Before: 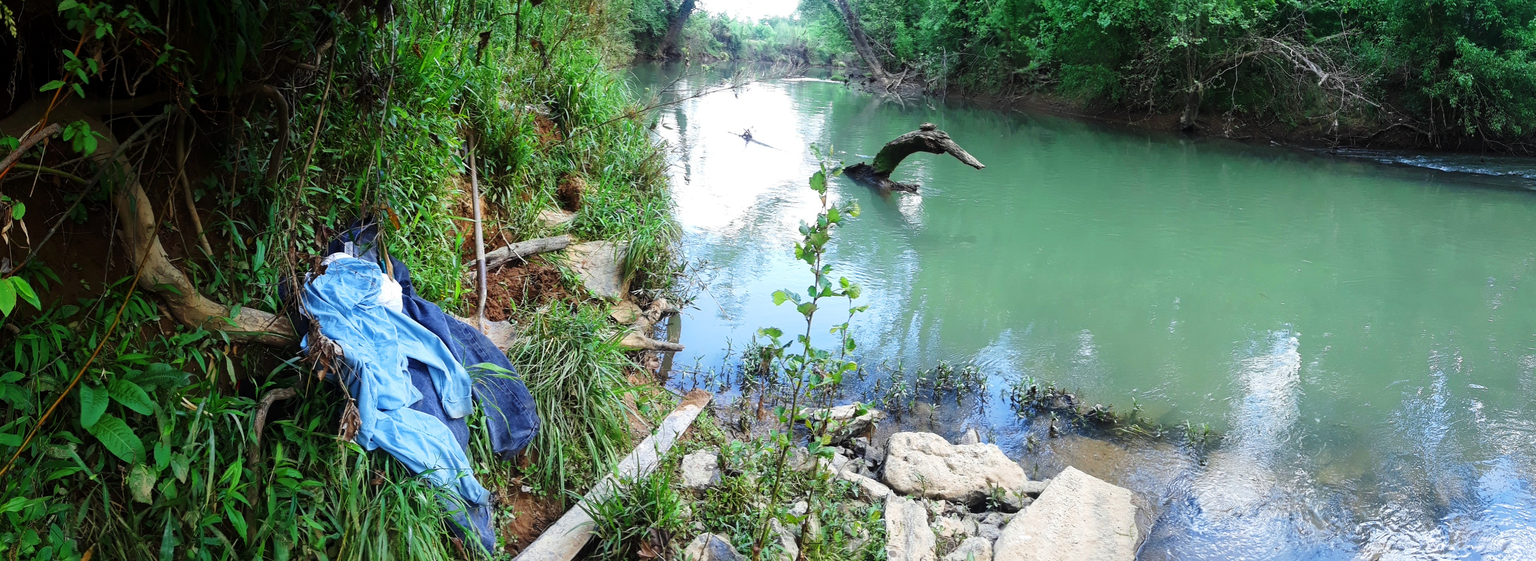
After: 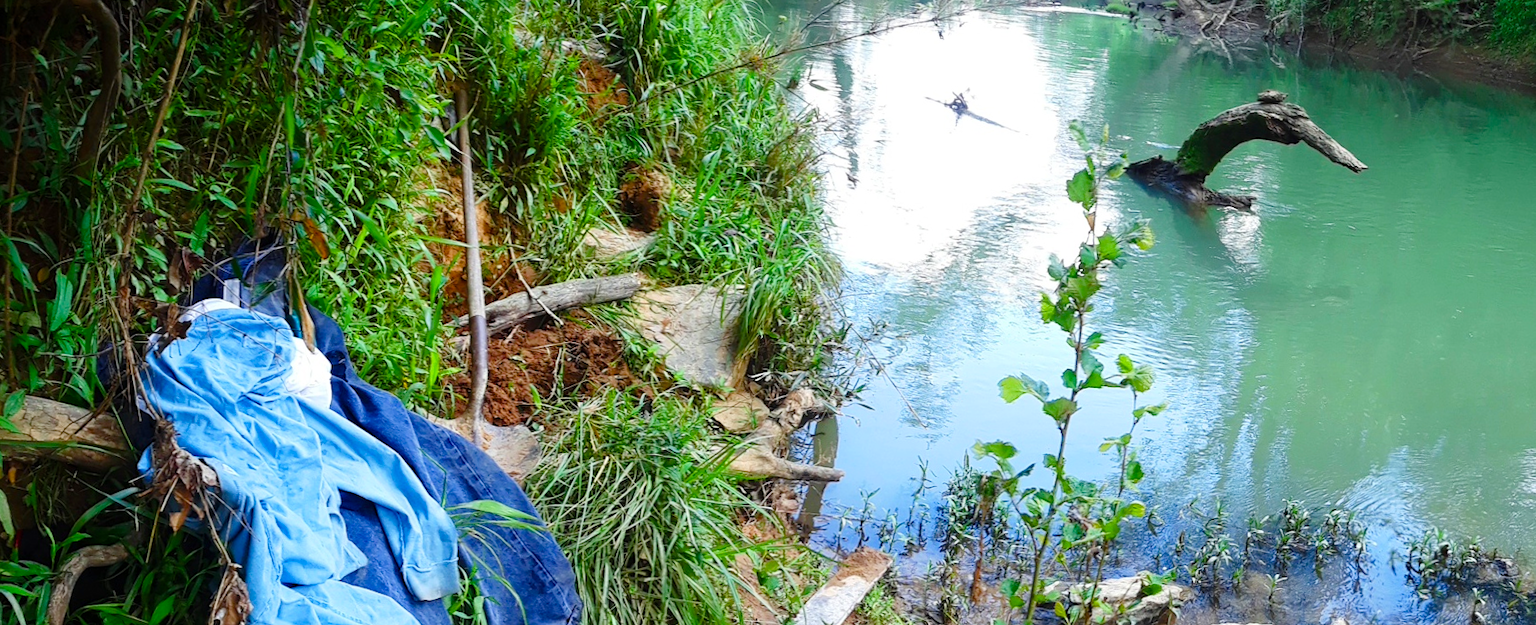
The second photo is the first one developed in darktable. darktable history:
crop: left 16.202%, top 11.208%, right 26.045%, bottom 20.557%
rotate and perspective: rotation 0.679°, lens shift (horizontal) 0.136, crop left 0.009, crop right 0.991, crop top 0.078, crop bottom 0.95
color balance rgb: perceptual saturation grading › global saturation 35%, perceptual saturation grading › highlights -30%, perceptual saturation grading › shadows 35%, perceptual brilliance grading › global brilliance 3%, perceptual brilliance grading › highlights -3%, perceptual brilliance grading › shadows 3%
